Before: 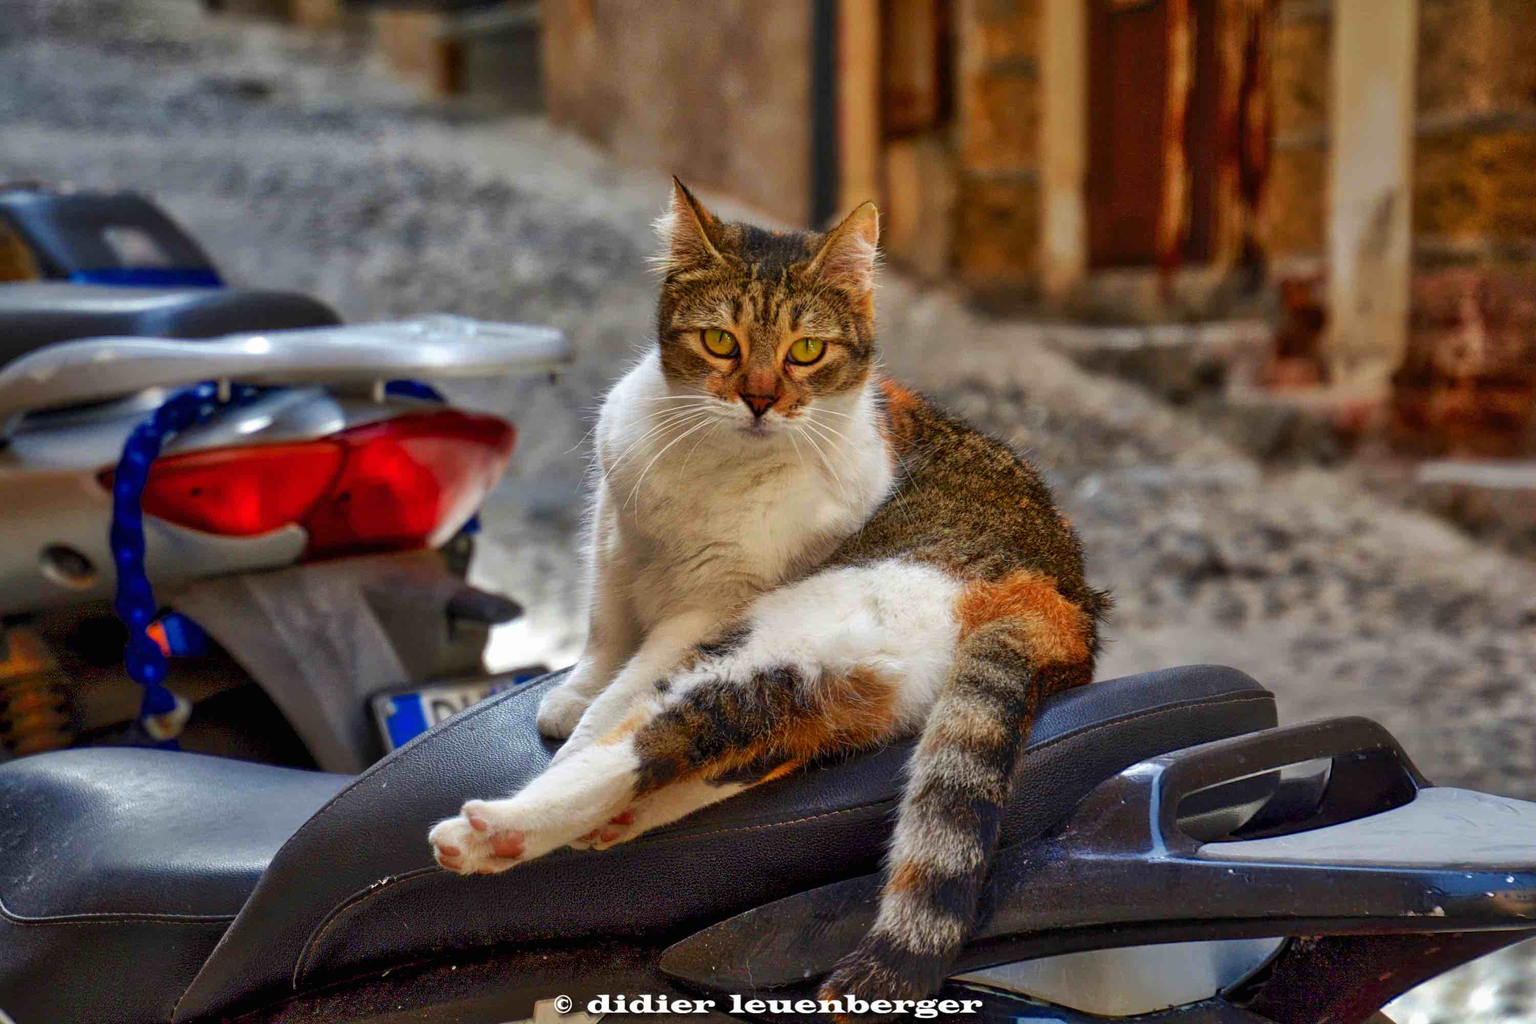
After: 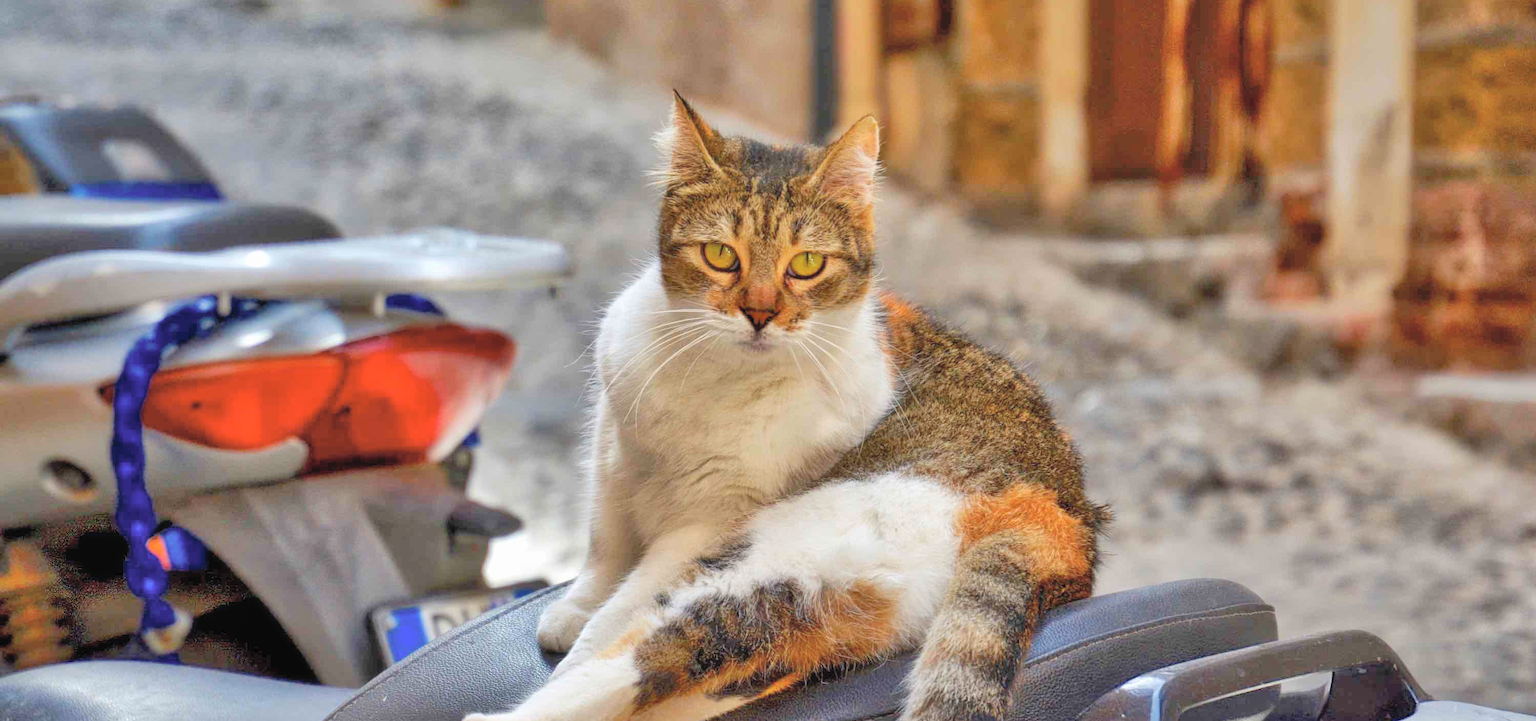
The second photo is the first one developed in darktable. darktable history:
crop and rotate: top 8.485%, bottom 21.06%
shadows and highlights: soften with gaussian
contrast brightness saturation: brightness 0.273
haze removal: strength -0.05, compatibility mode true, adaptive false
